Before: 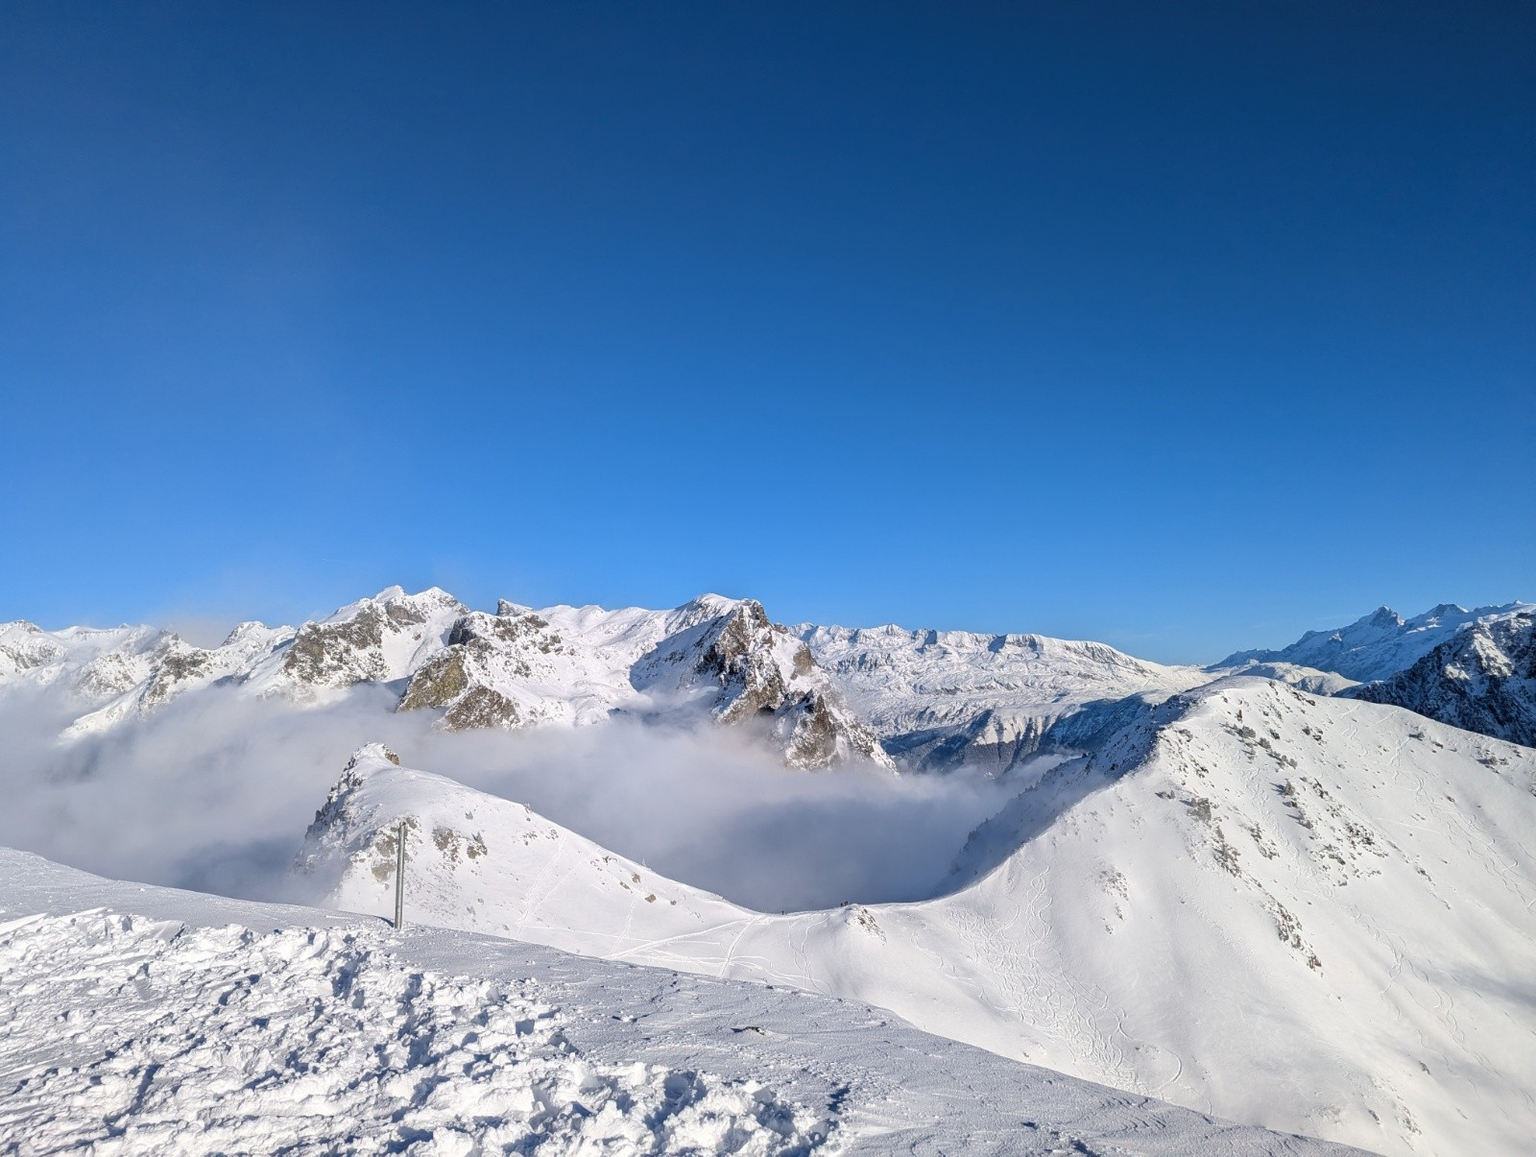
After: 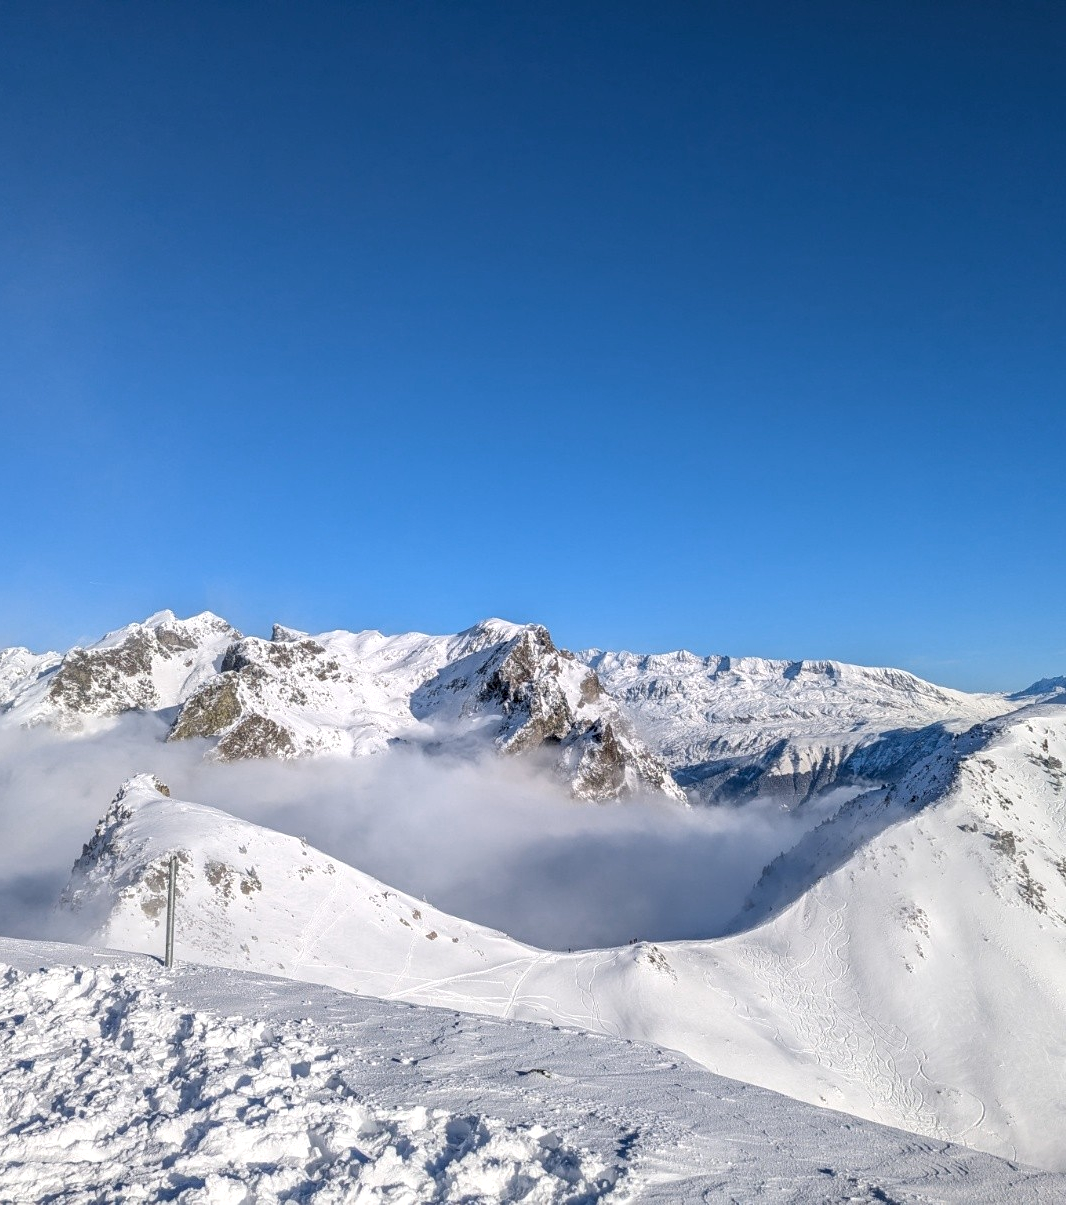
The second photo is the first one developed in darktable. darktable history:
crop: left 15.419%, right 17.914%
color zones: curves: ch0 [(0, 0.558) (0.143, 0.548) (0.286, 0.447) (0.429, 0.259) (0.571, 0.5) (0.714, 0.5) (0.857, 0.593) (1, 0.558)]; ch1 [(0, 0.543) (0.01, 0.544) (0.12, 0.492) (0.248, 0.458) (0.5, 0.534) (0.748, 0.5) (0.99, 0.469) (1, 0.543)]; ch2 [(0, 0.507) (0.143, 0.522) (0.286, 0.505) (0.429, 0.5) (0.571, 0.5) (0.714, 0.5) (0.857, 0.5) (1, 0.507)]
local contrast: on, module defaults
